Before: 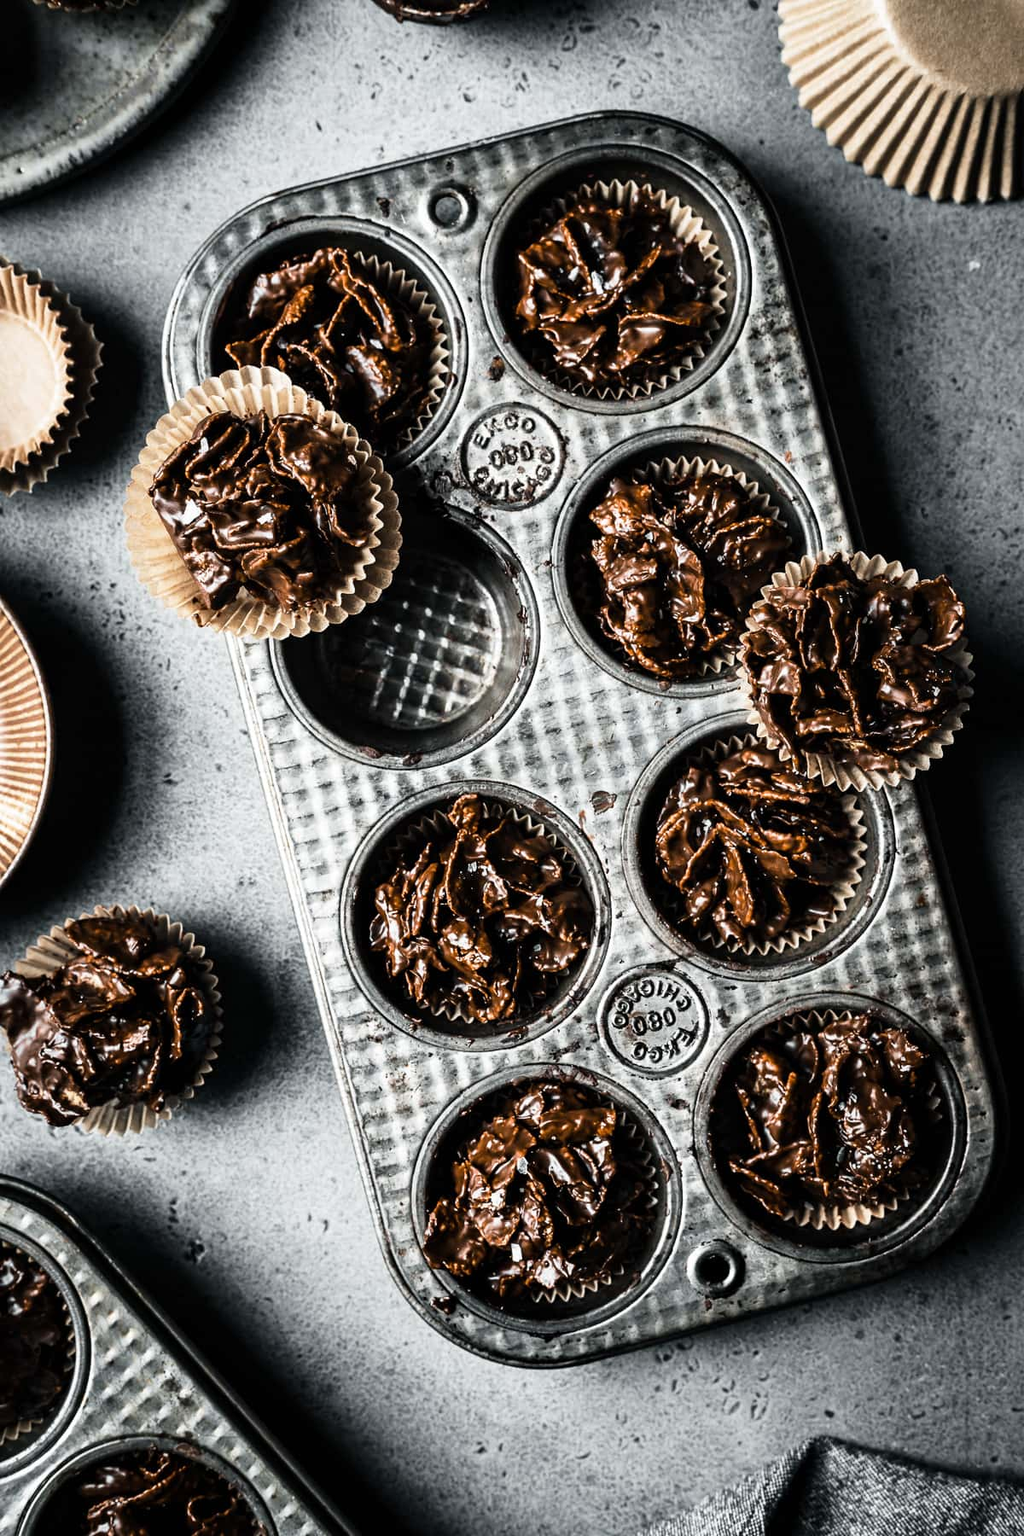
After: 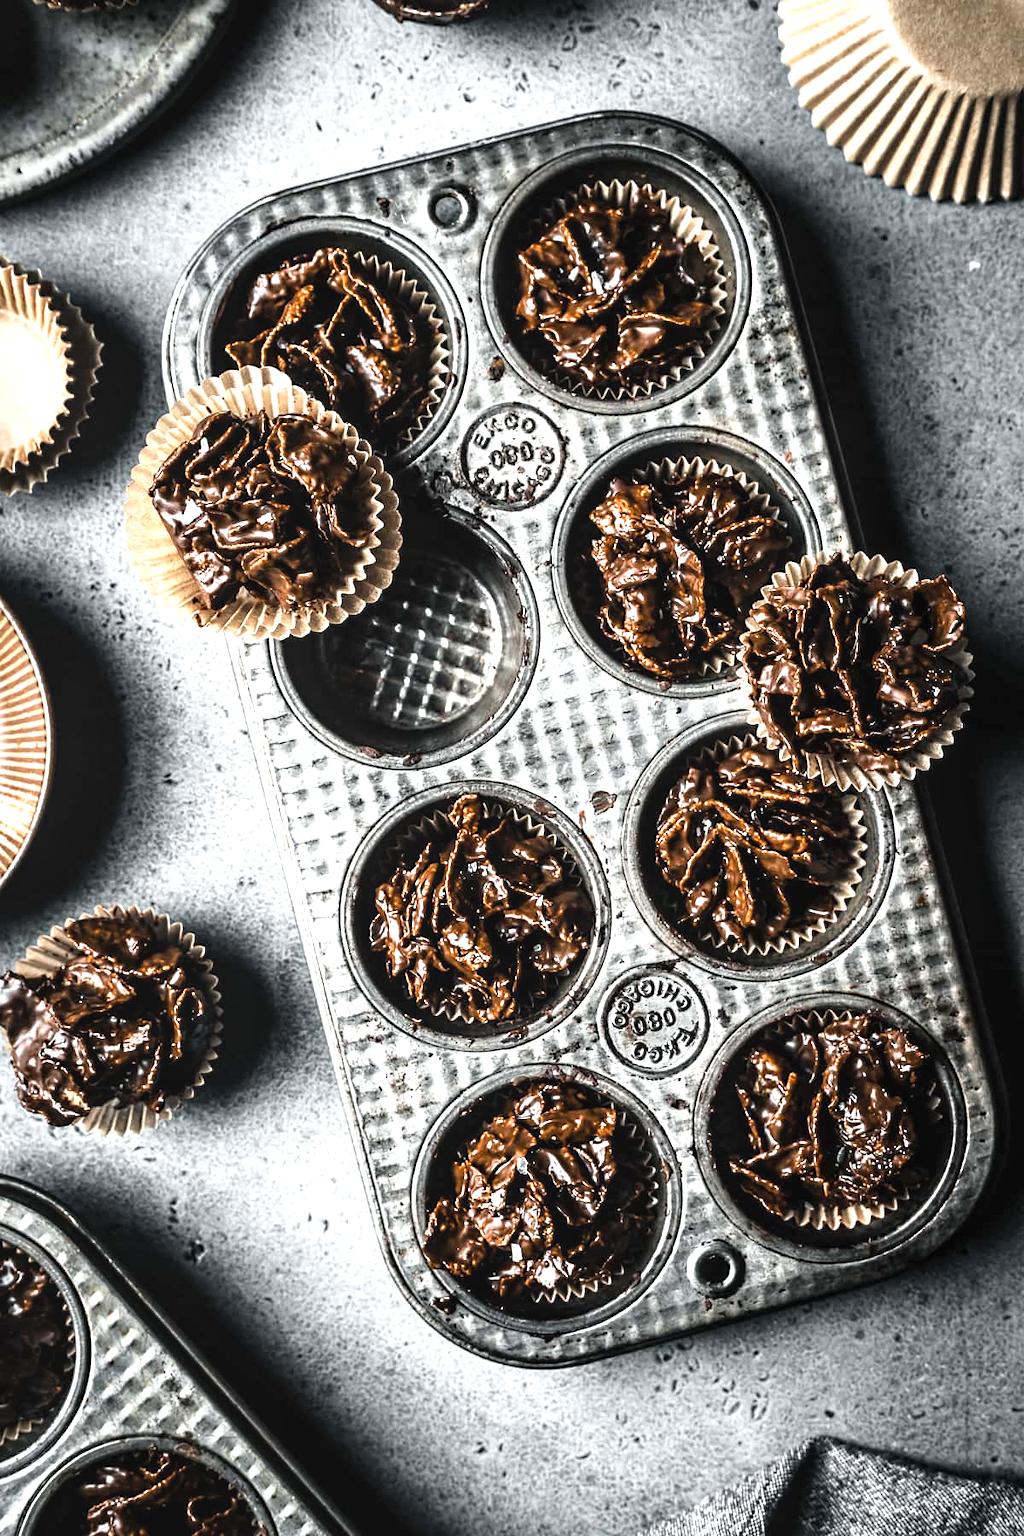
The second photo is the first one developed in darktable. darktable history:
local contrast: detail 115%
contrast brightness saturation: saturation -0.052
sharpen: radius 5.348, amount 0.314, threshold 26.175
exposure: exposure 0.735 EV, compensate highlight preservation false
